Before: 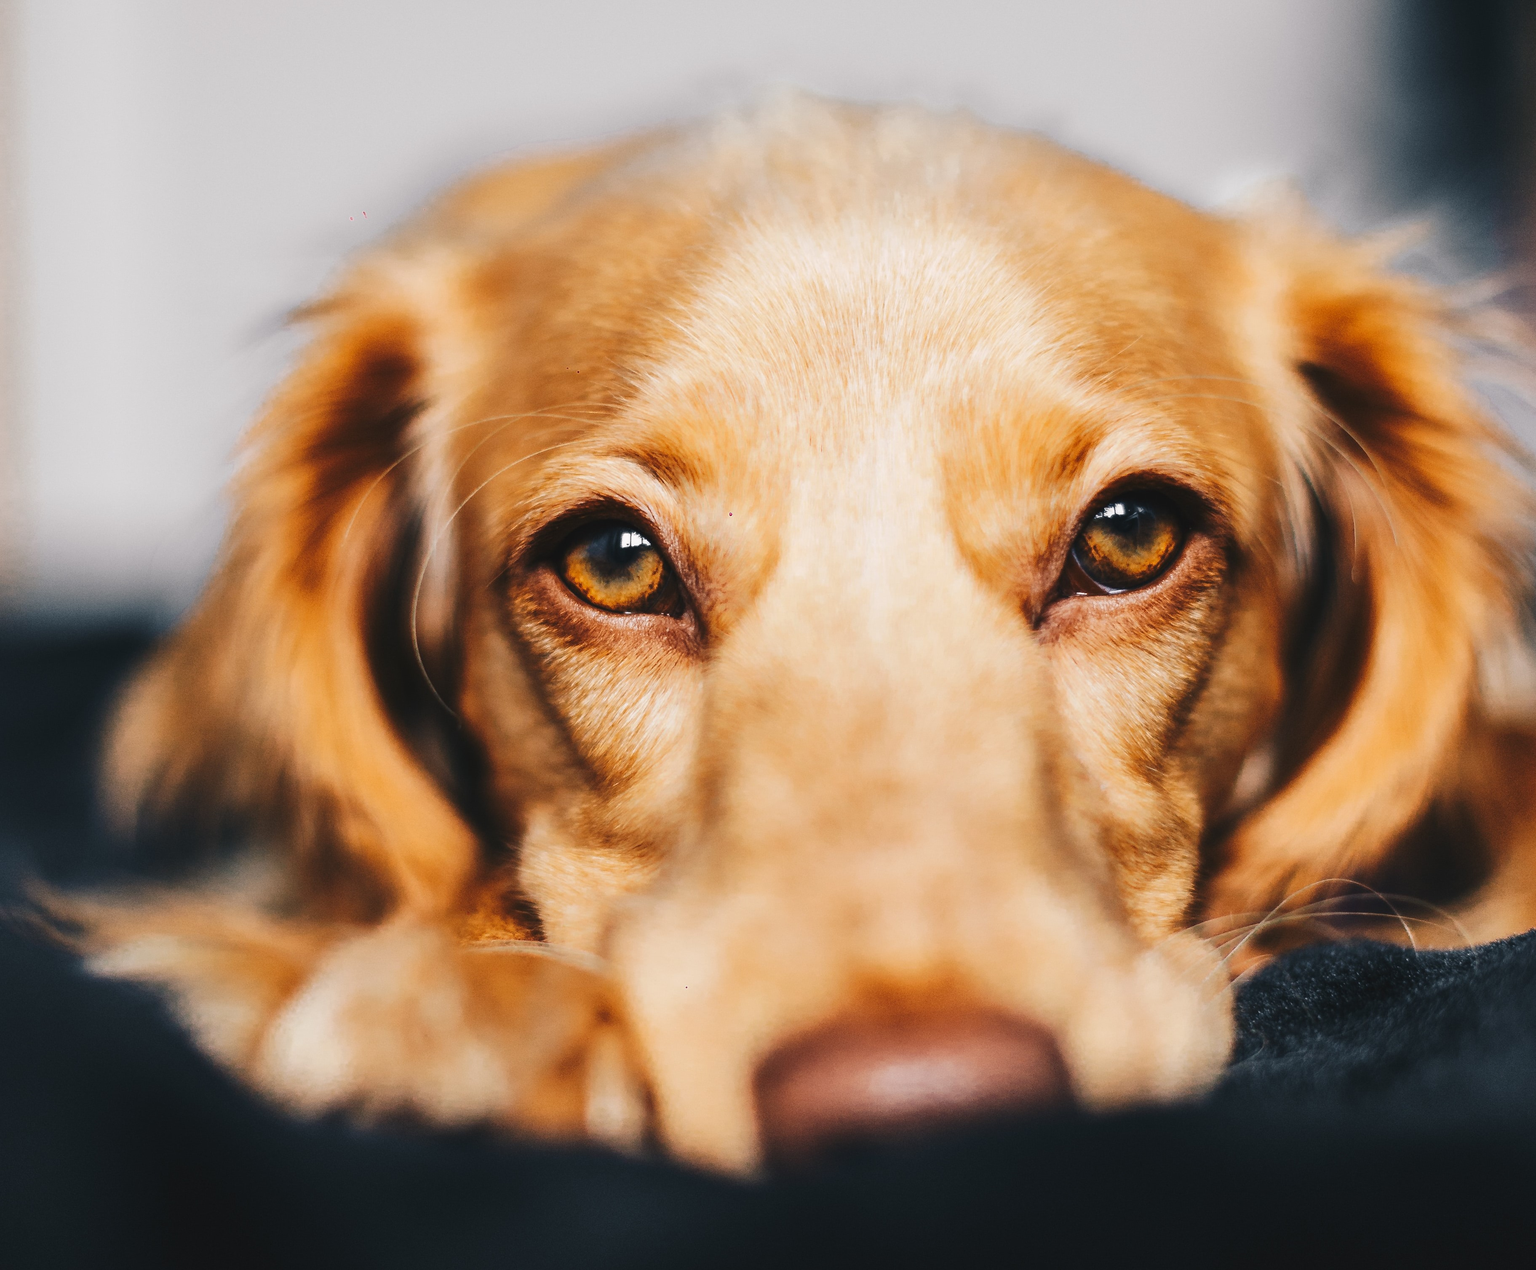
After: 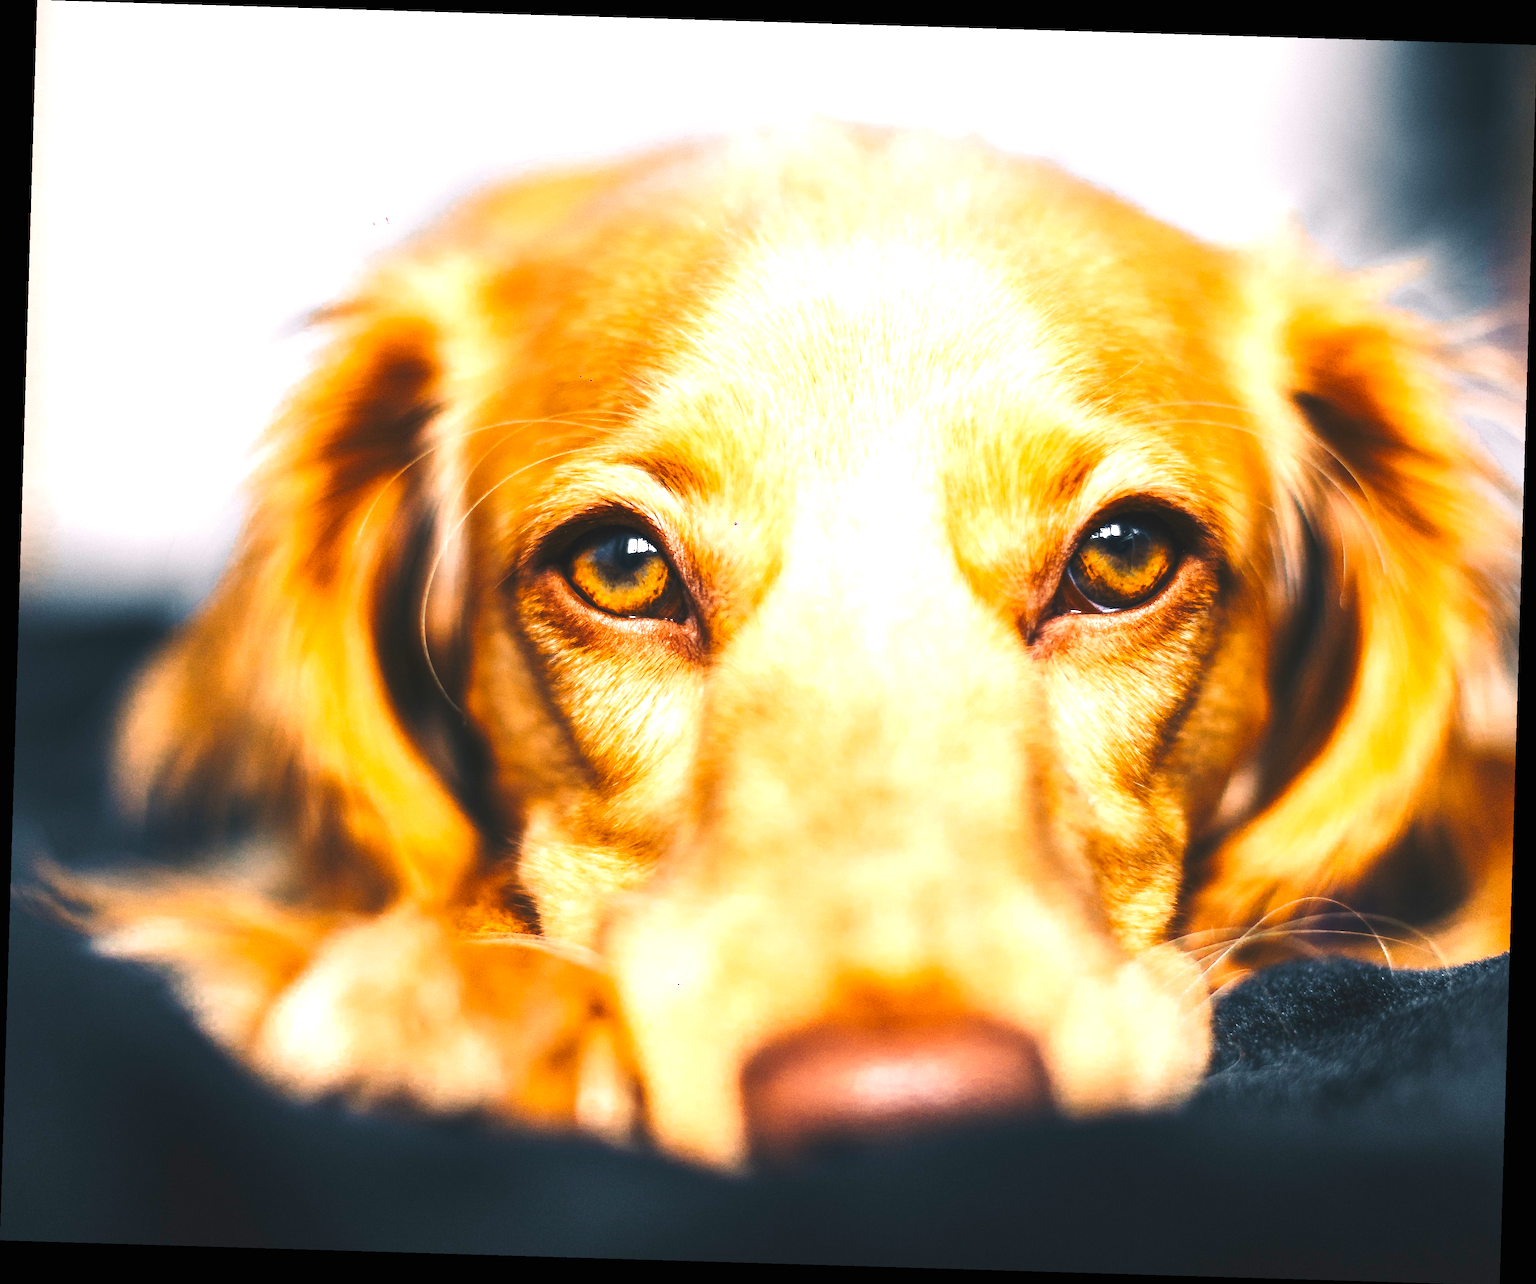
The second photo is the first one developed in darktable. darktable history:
color balance rgb: perceptual saturation grading › global saturation 20%, global vibrance 20%
rotate and perspective: rotation 1.72°, automatic cropping off
exposure: black level correction 0, exposure 0.95 EV, compensate exposure bias true, compensate highlight preservation false
